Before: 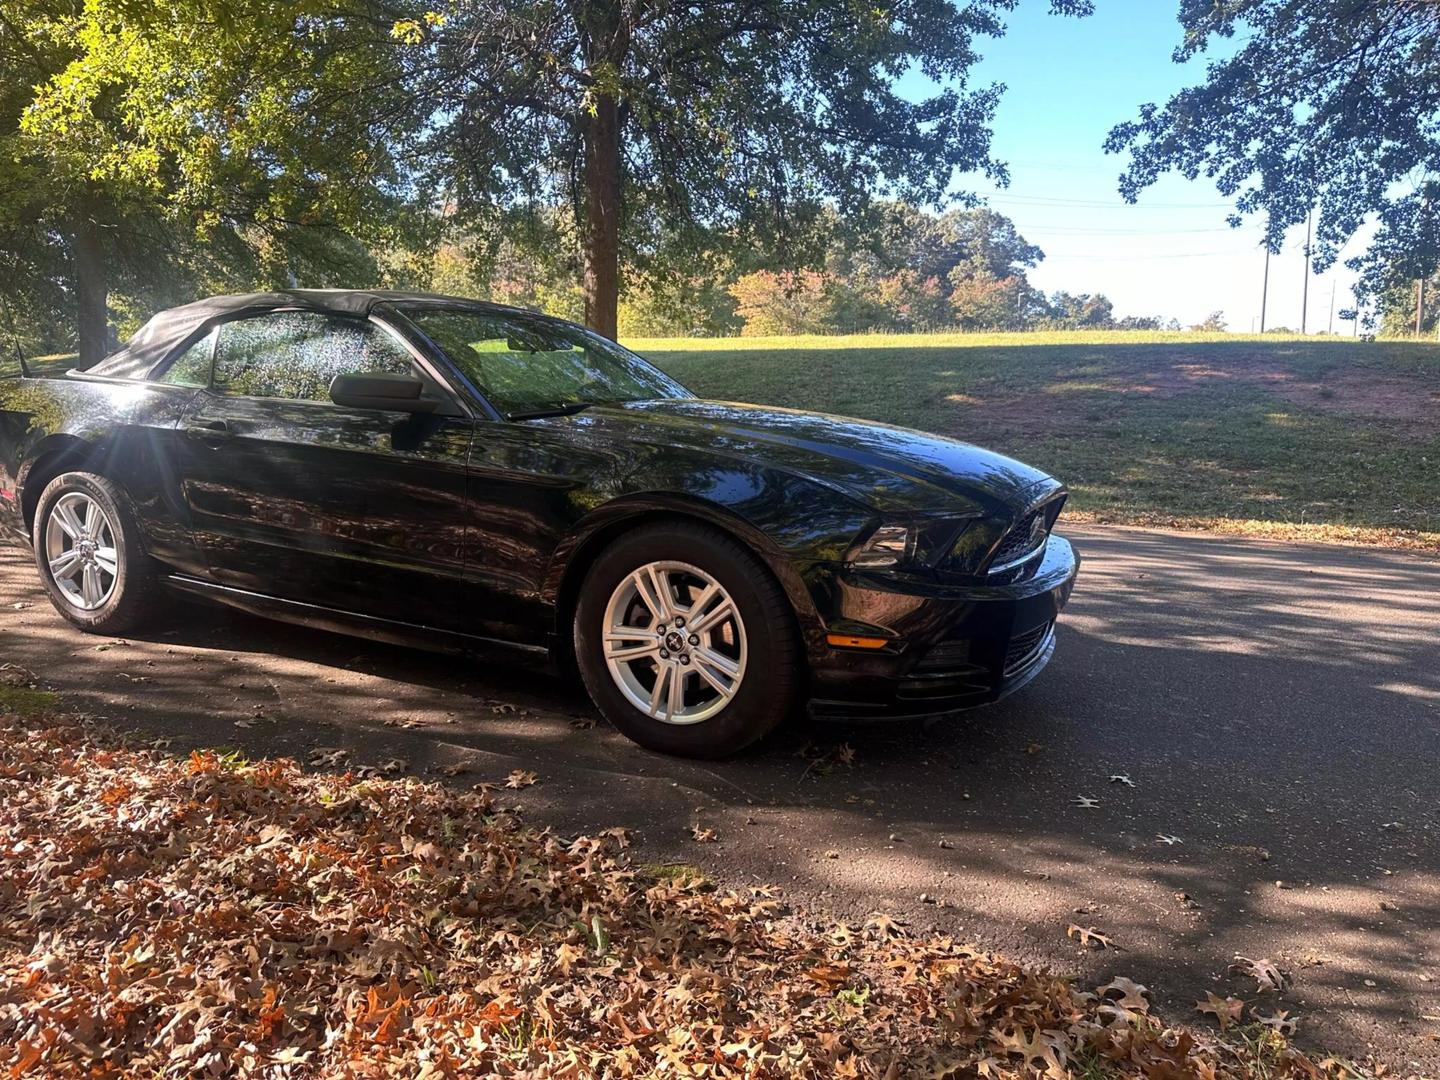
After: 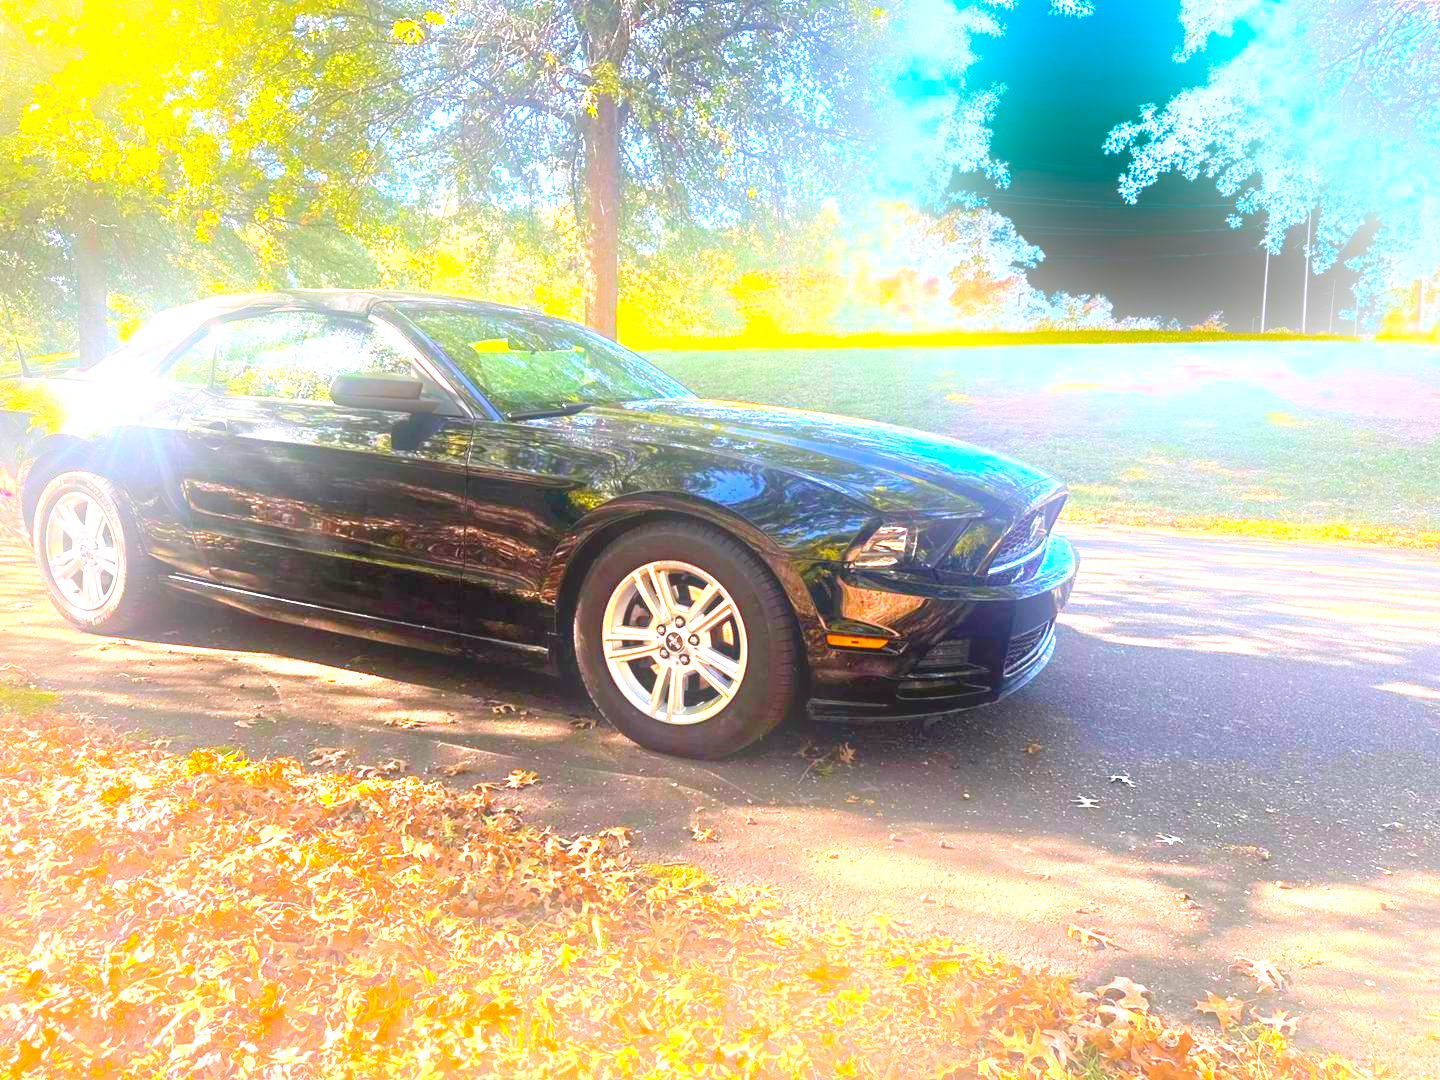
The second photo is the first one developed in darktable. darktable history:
color balance rgb: linear chroma grading › global chroma 15%, perceptual saturation grading › global saturation 30%
white balance: red 1, blue 1
bloom: on, module defaults
exposure: black level correction 0, exposure 2.327 EV, compensate exposure bias true, compensate highlight preservation false
